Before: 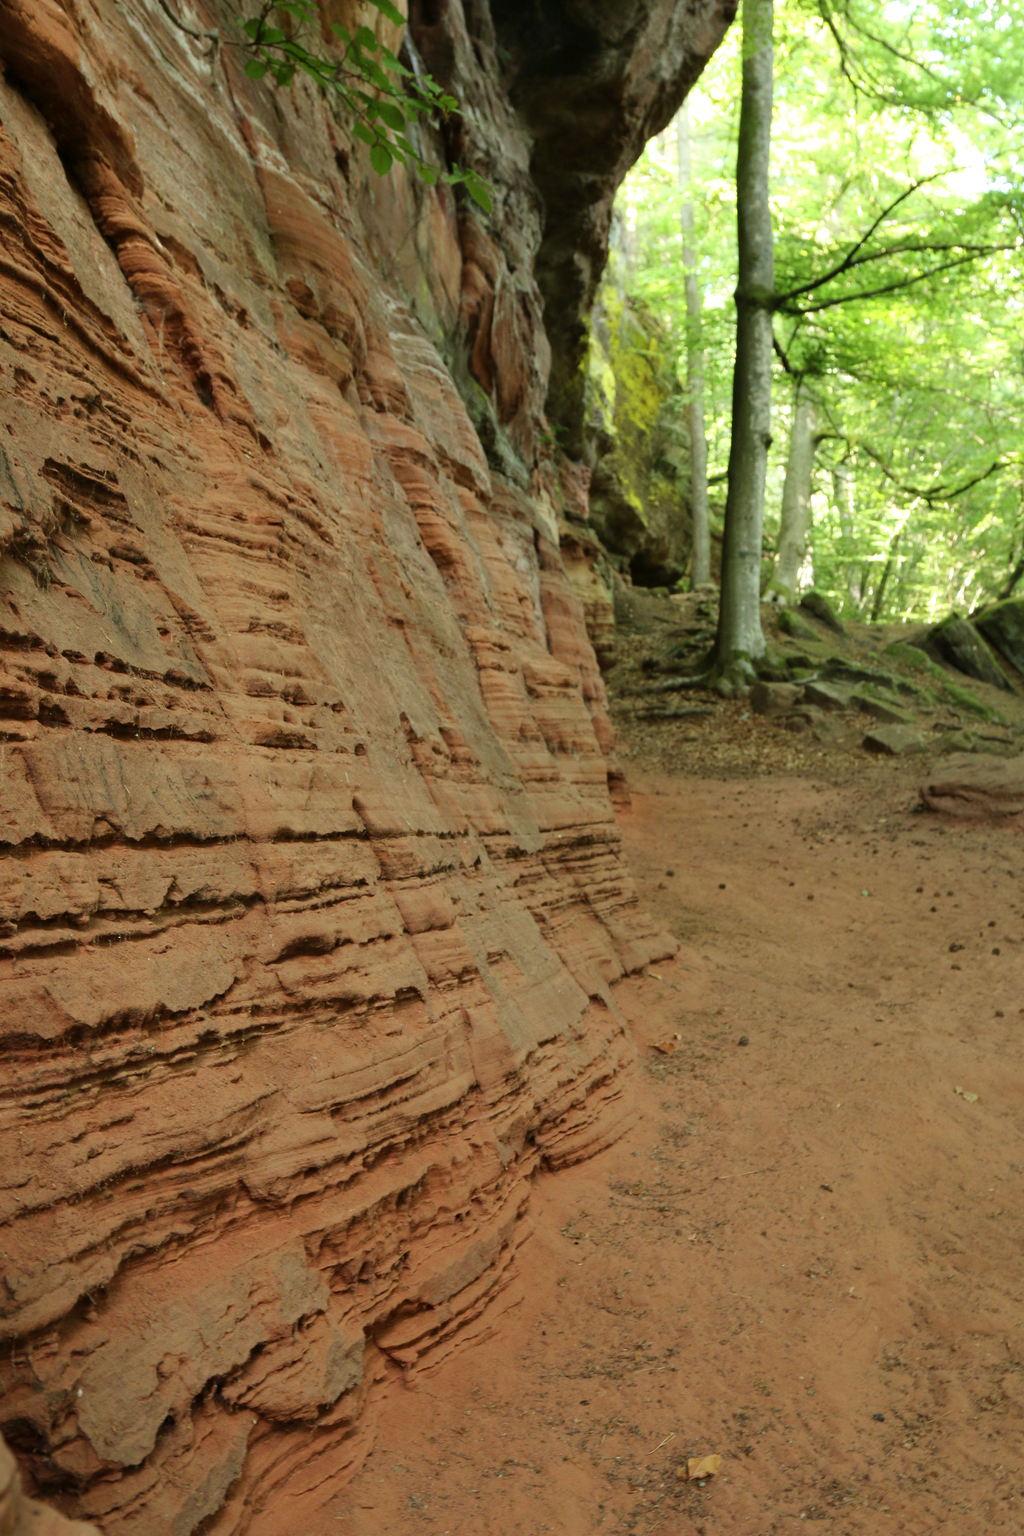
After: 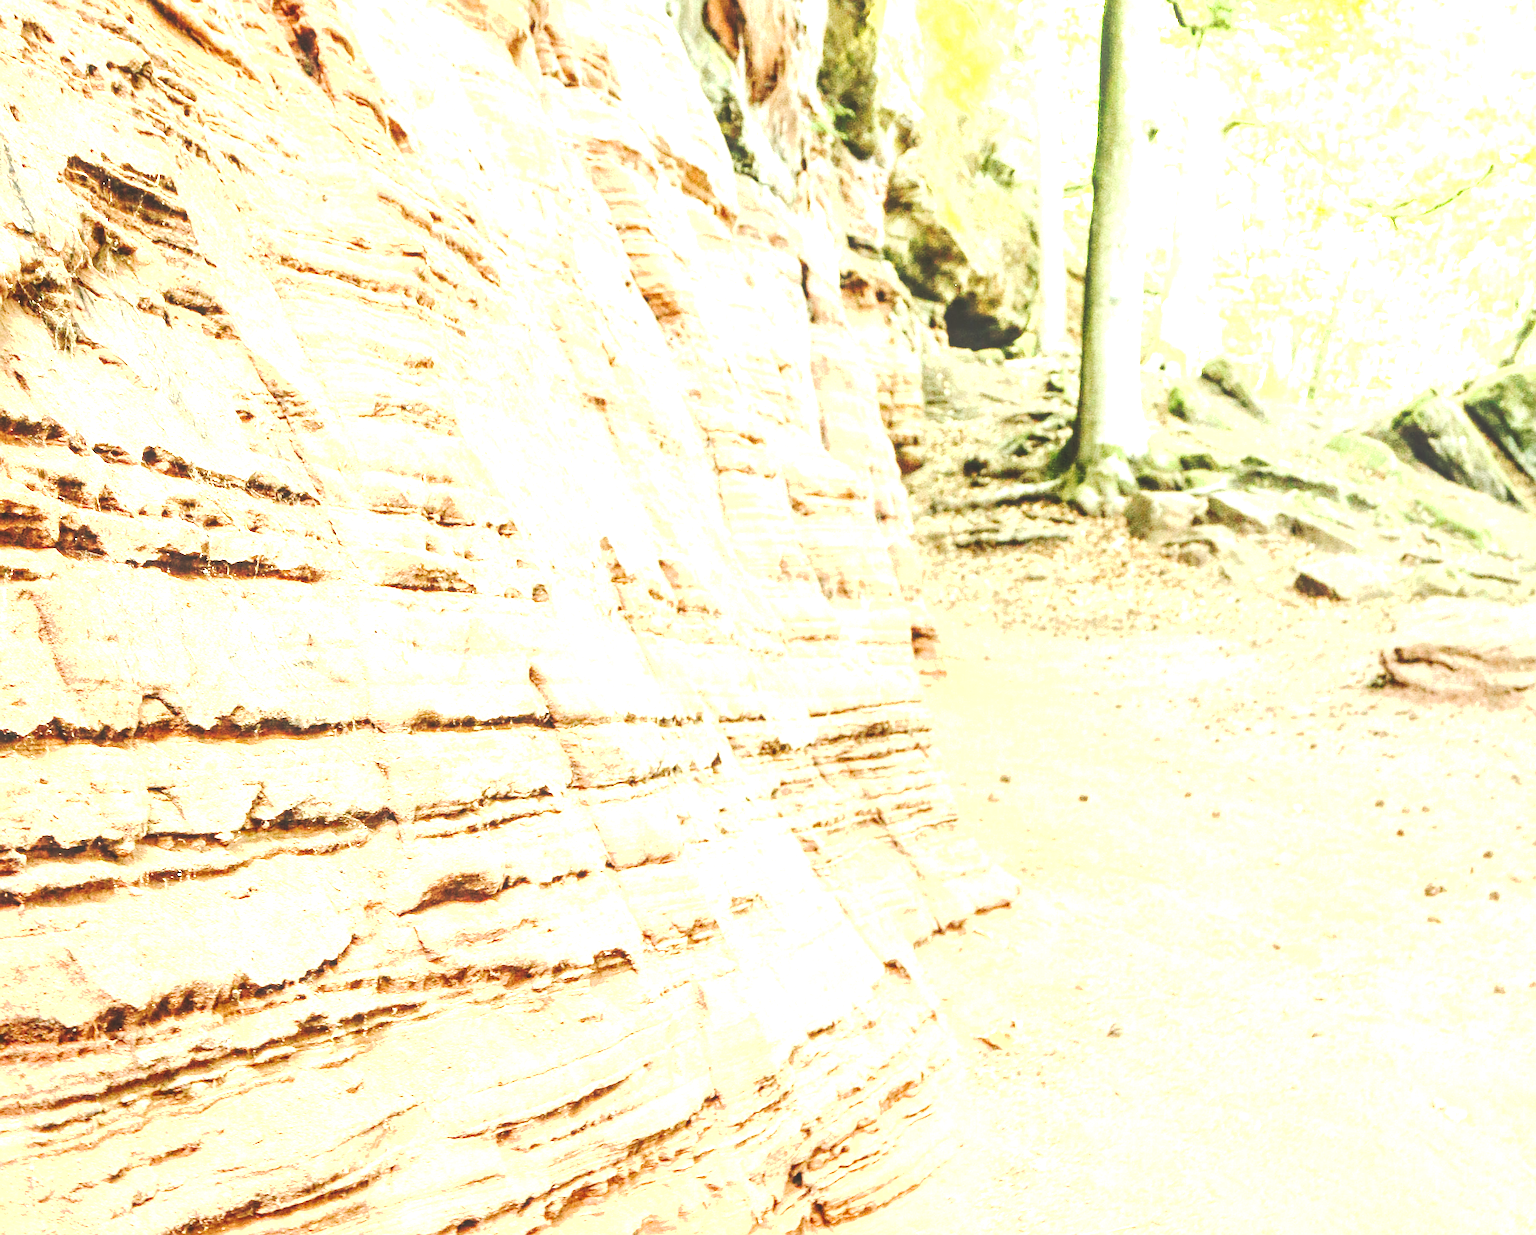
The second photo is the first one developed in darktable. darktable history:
crop and rotate: top 23.098%, bottom 23.277%
local contrast: highlights 55%, shadows 52%, detail 130%, midtone range 0.45
sharpen: on, module defaults
contrast brightness saturation: contrast 0.006, saturation -0.053
tone equalizer: -8 EV -0.757 EV, -7 EV -0.696 EV, -6 EV -0.571 EV, -5 EV -0.4 EV, -3 EV 0.399 EV, -2 EV 0.6 EV, -1 EV 0.682 EV, +0 EV 0.772 EV, edges refinement/feathering 500, mask exposure compensation -1.57 EV, preserve details no
tone curve: curves: ch0 [(0, 0) (0.003, 0.079) (0.011, 0.083) (0.025, 0.088) (0.044, 0.095) (0.069, 0.106) (0.1, 0.115) (0.136, 0.127) (0.177, 0.152) (0.224, 0.198) (0.277, 0.263) (0.335, 0.371) (0.399, 0.483) (0.468, 0.582) (0.543, 0.664) (0.623, 0.726) (0.709, 0.793) (0.801, 0.842) (0.898, 0.896) (1, 1)], preserve colors none
exposure: black level correction 0, exposure 2.427 EV, compensate exposure bias true, compensate highlight preservation false
